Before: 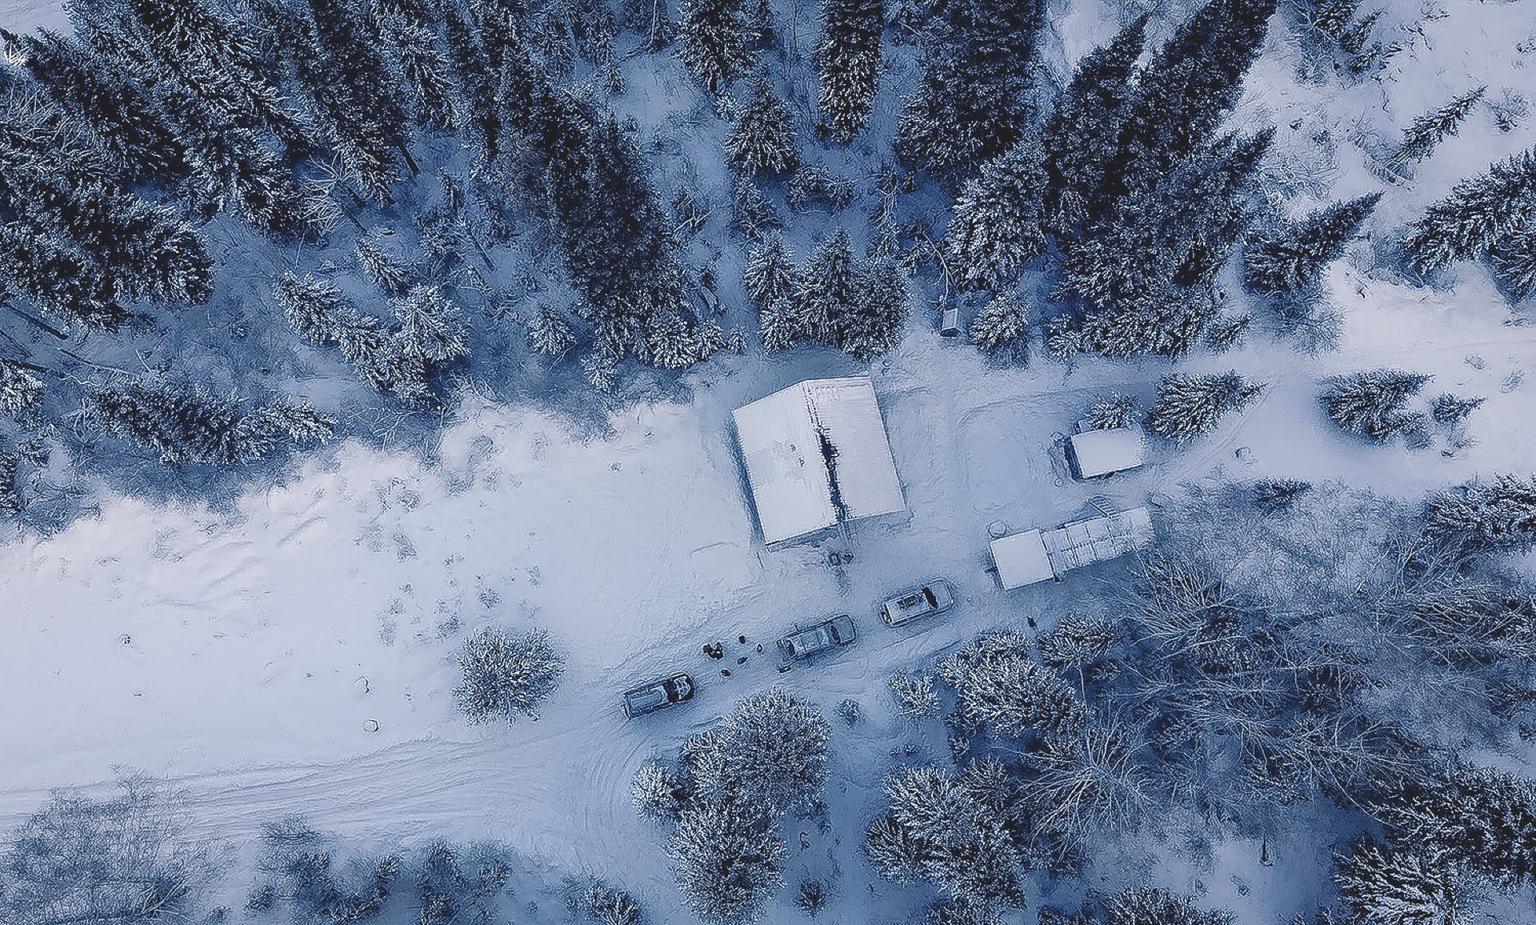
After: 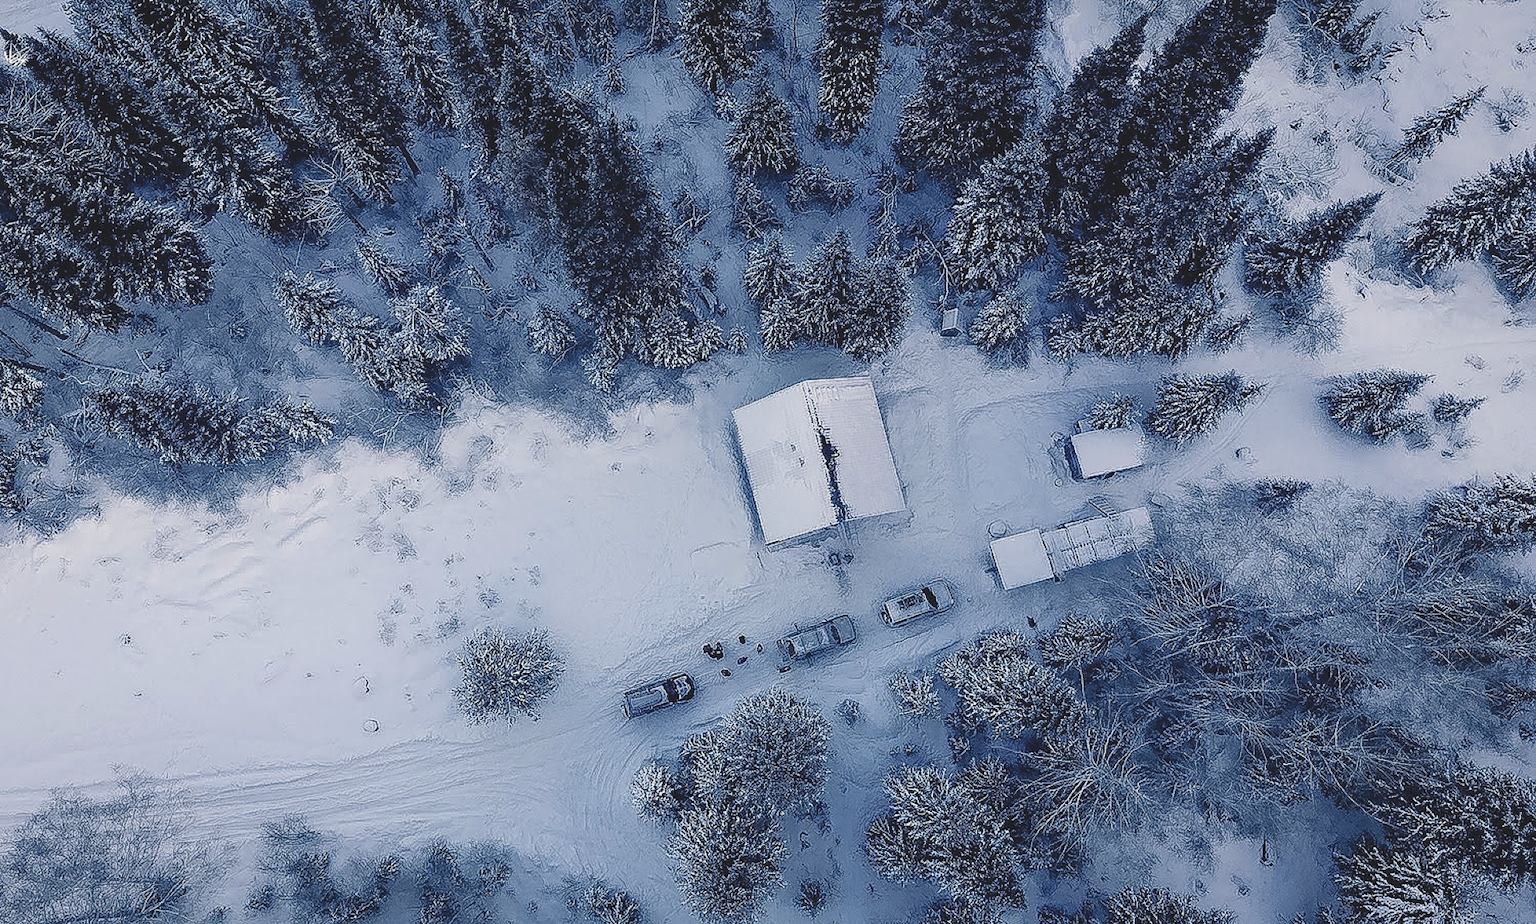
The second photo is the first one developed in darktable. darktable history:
color correction: highlights b* 3.01
